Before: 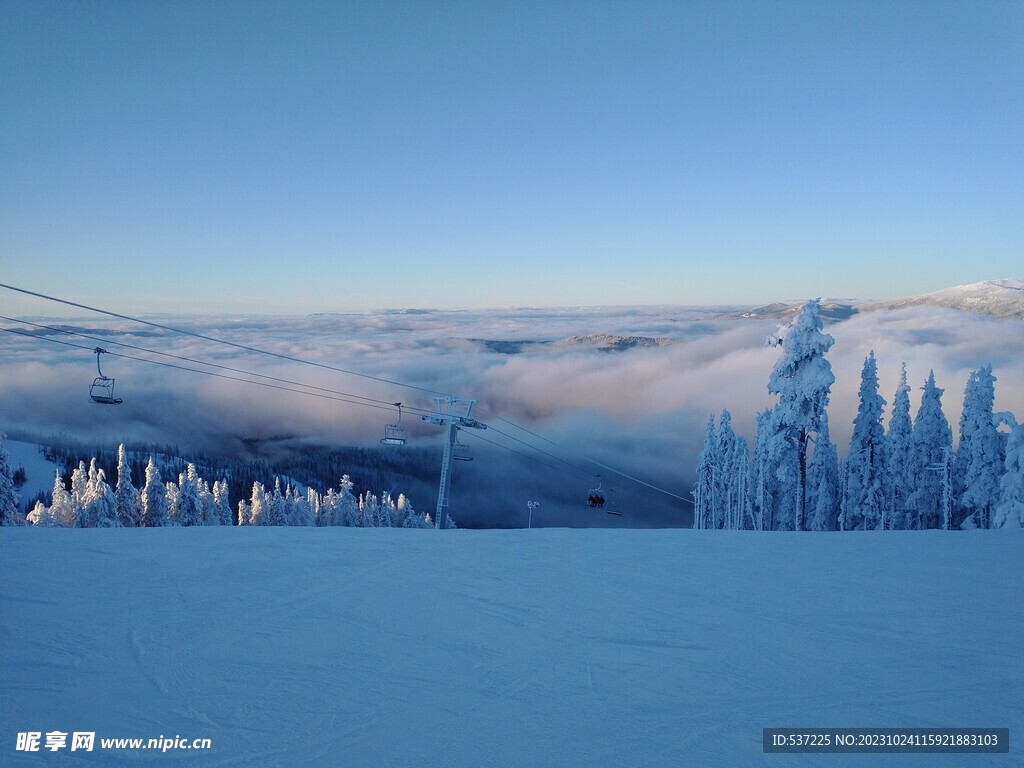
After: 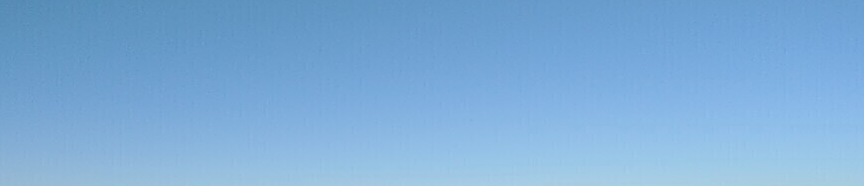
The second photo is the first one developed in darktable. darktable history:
sharpen: amount 1.992
crop and rotate: left 9.627%, top 9.744%, right 5.91%, bottom 65.971%
levels: levels [0, 0.498, 1]
